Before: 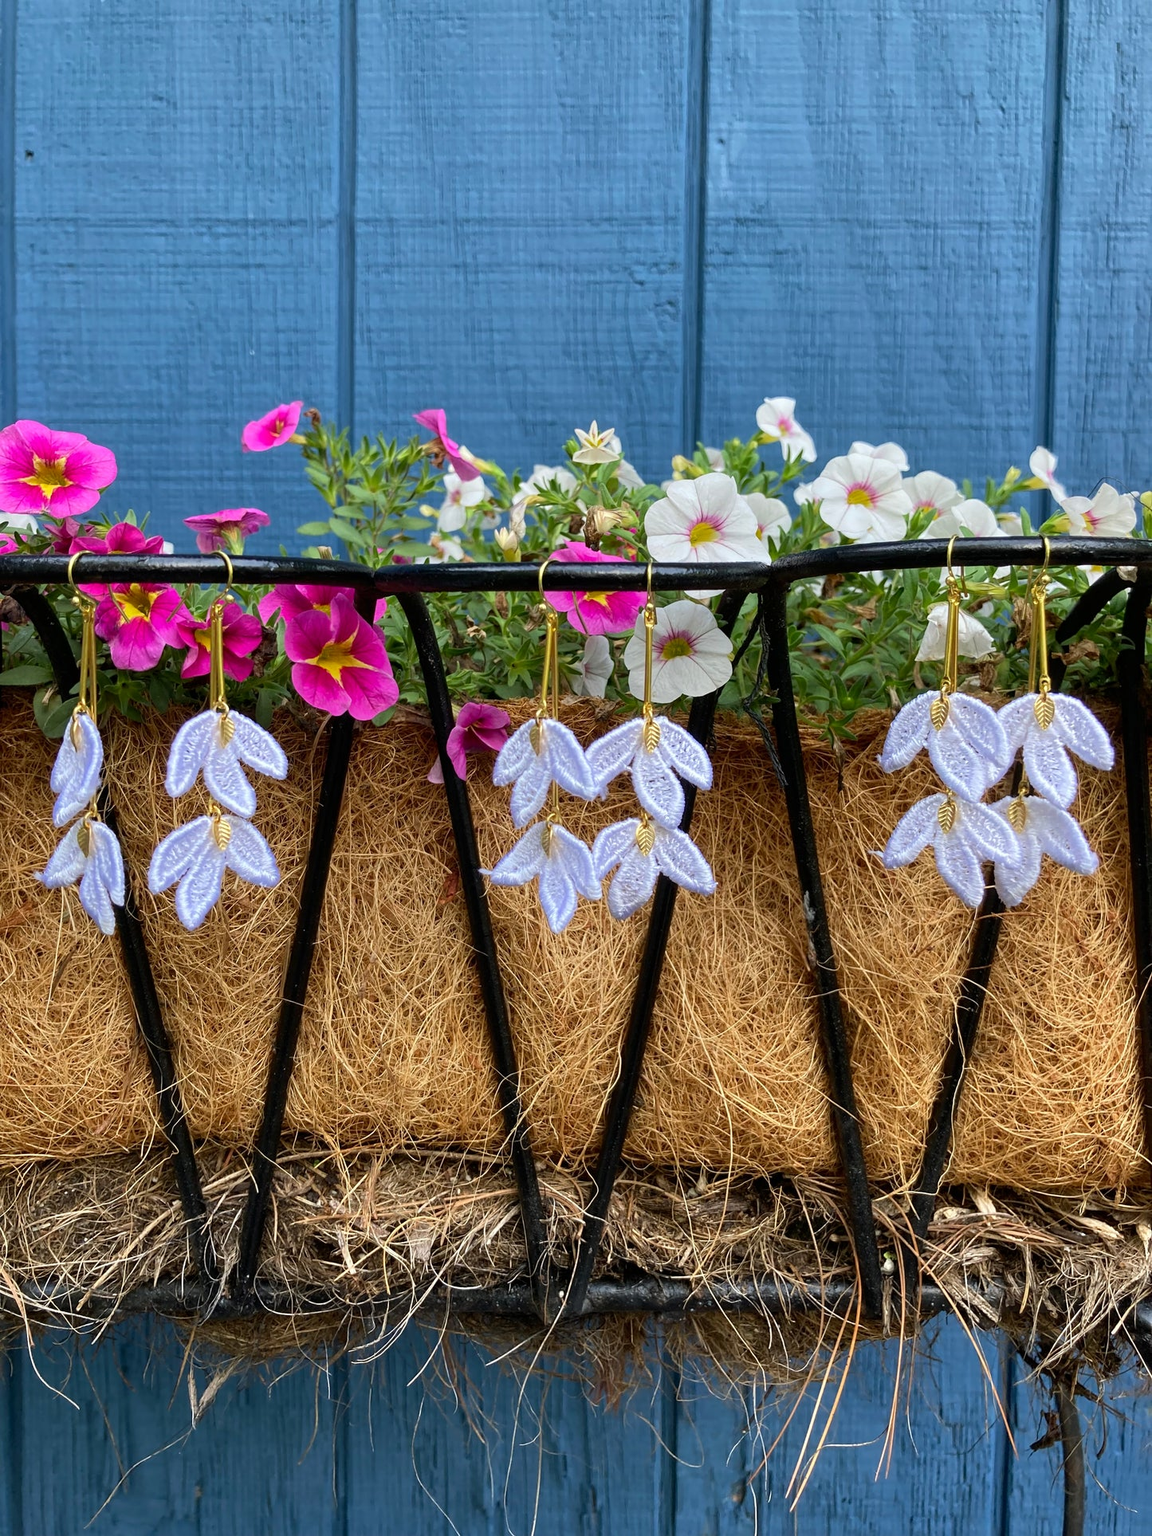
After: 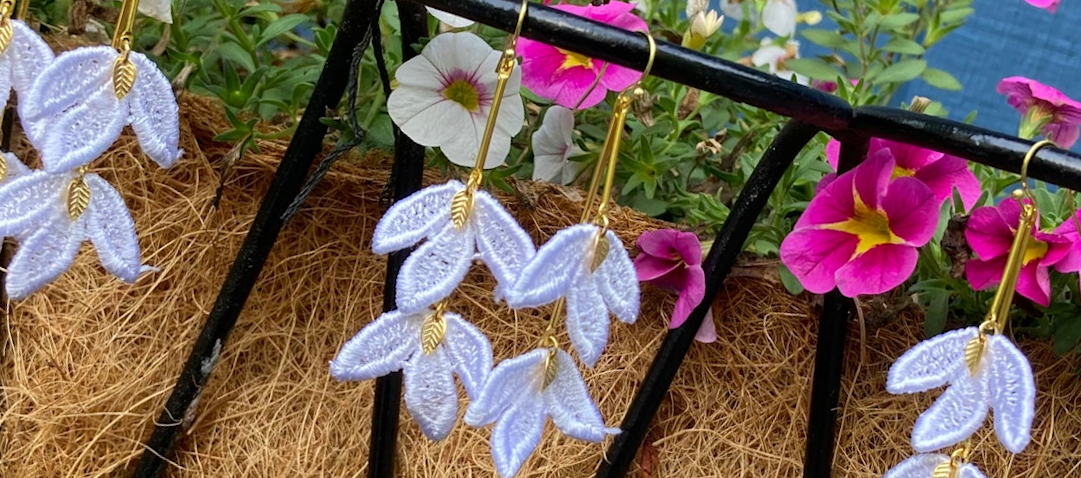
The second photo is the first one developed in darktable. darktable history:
crop and rotate: angle 16.12°, top 30.835%, bottom 35.653%
rotate and perspective: rotation -0.45°, automatic cropping original format, crop left 0.008, crop right 0.992, crop top 0.012, crop bottom 0.988
